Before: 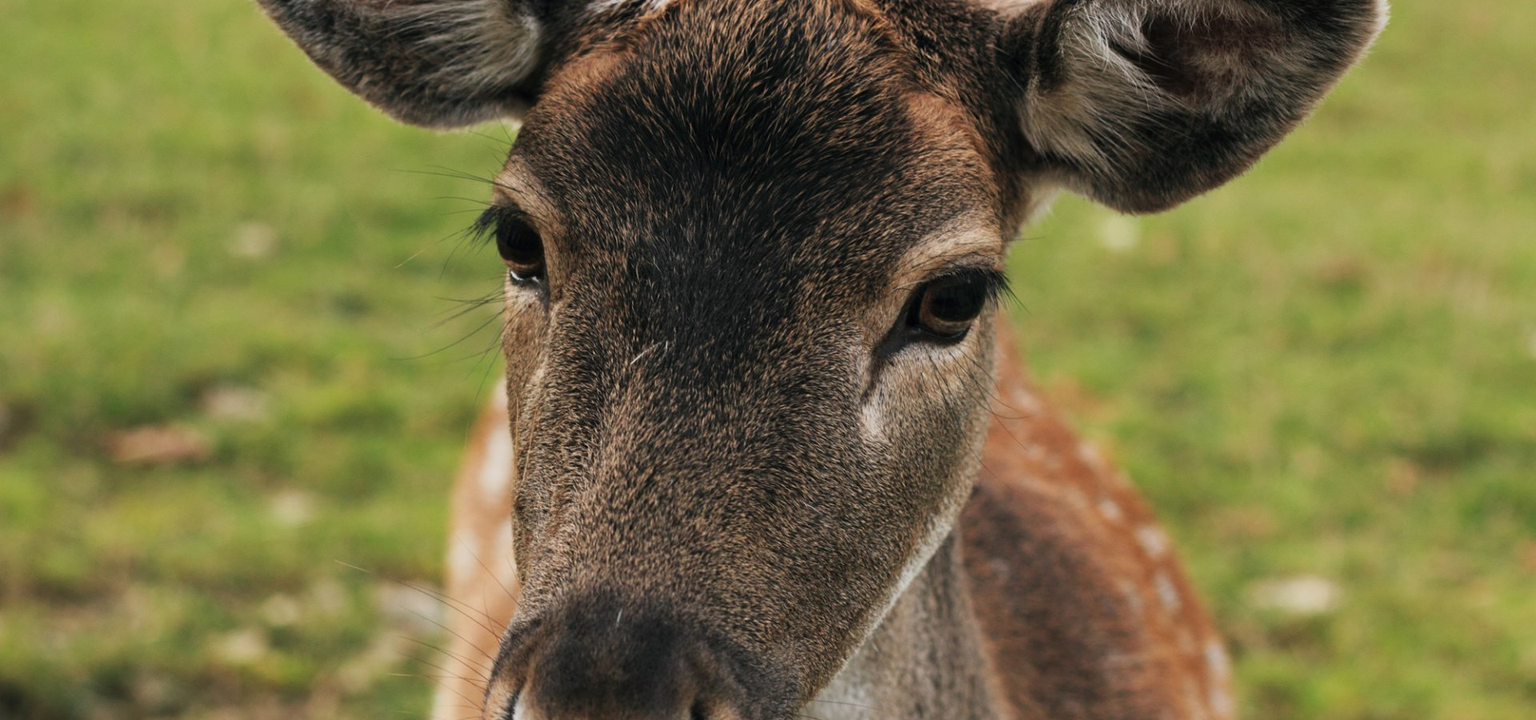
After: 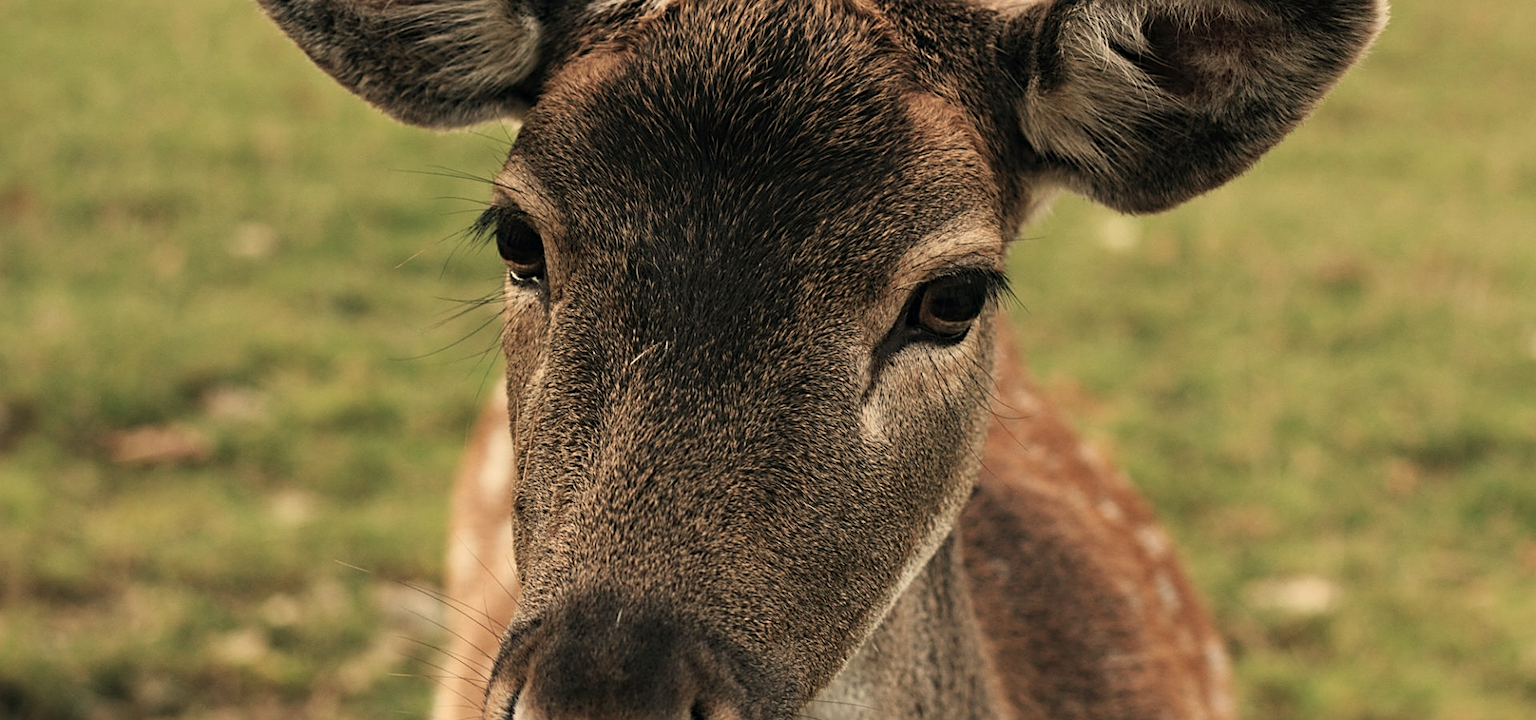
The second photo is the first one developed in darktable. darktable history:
haze removal: compatibility mode true, adaptive false
velvia: strength 6%
color correction: highlights a* 5.59, highlights b* 5.24, saturation 0.68
white balance: red 1.08, blue 0.791
sharpen: on, module defaults
